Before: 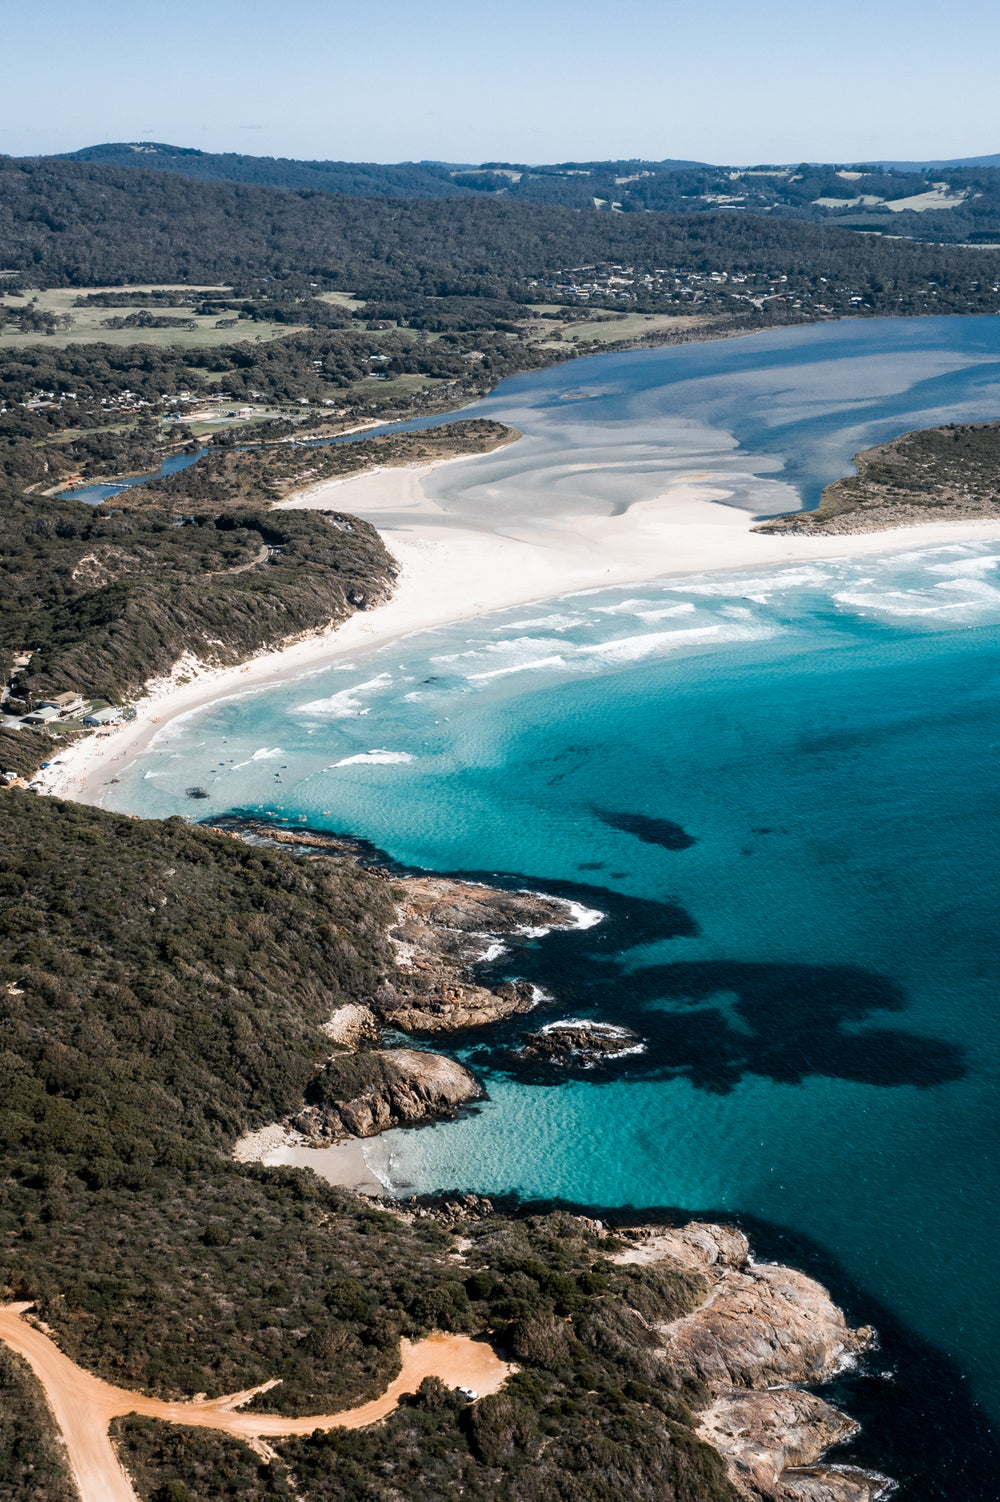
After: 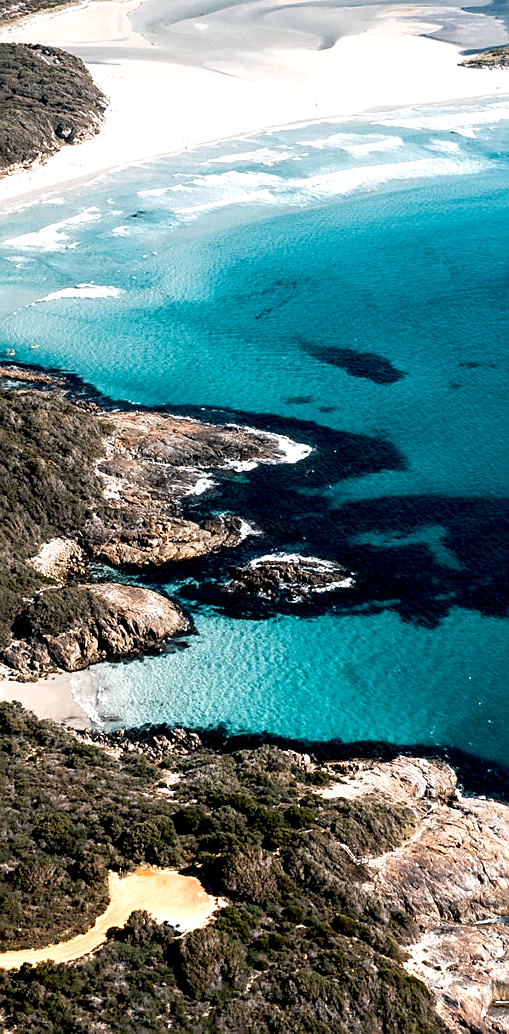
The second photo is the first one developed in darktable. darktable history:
crop and rotate: left 29.237%, top 31.152%, right 19.807%
sharpen: on, module defaults
graduated density: rotation 5.63°, offset 76.9
exposure: black level correction 0.008, exposure 0.979 EV, compensate highlight preservation false
